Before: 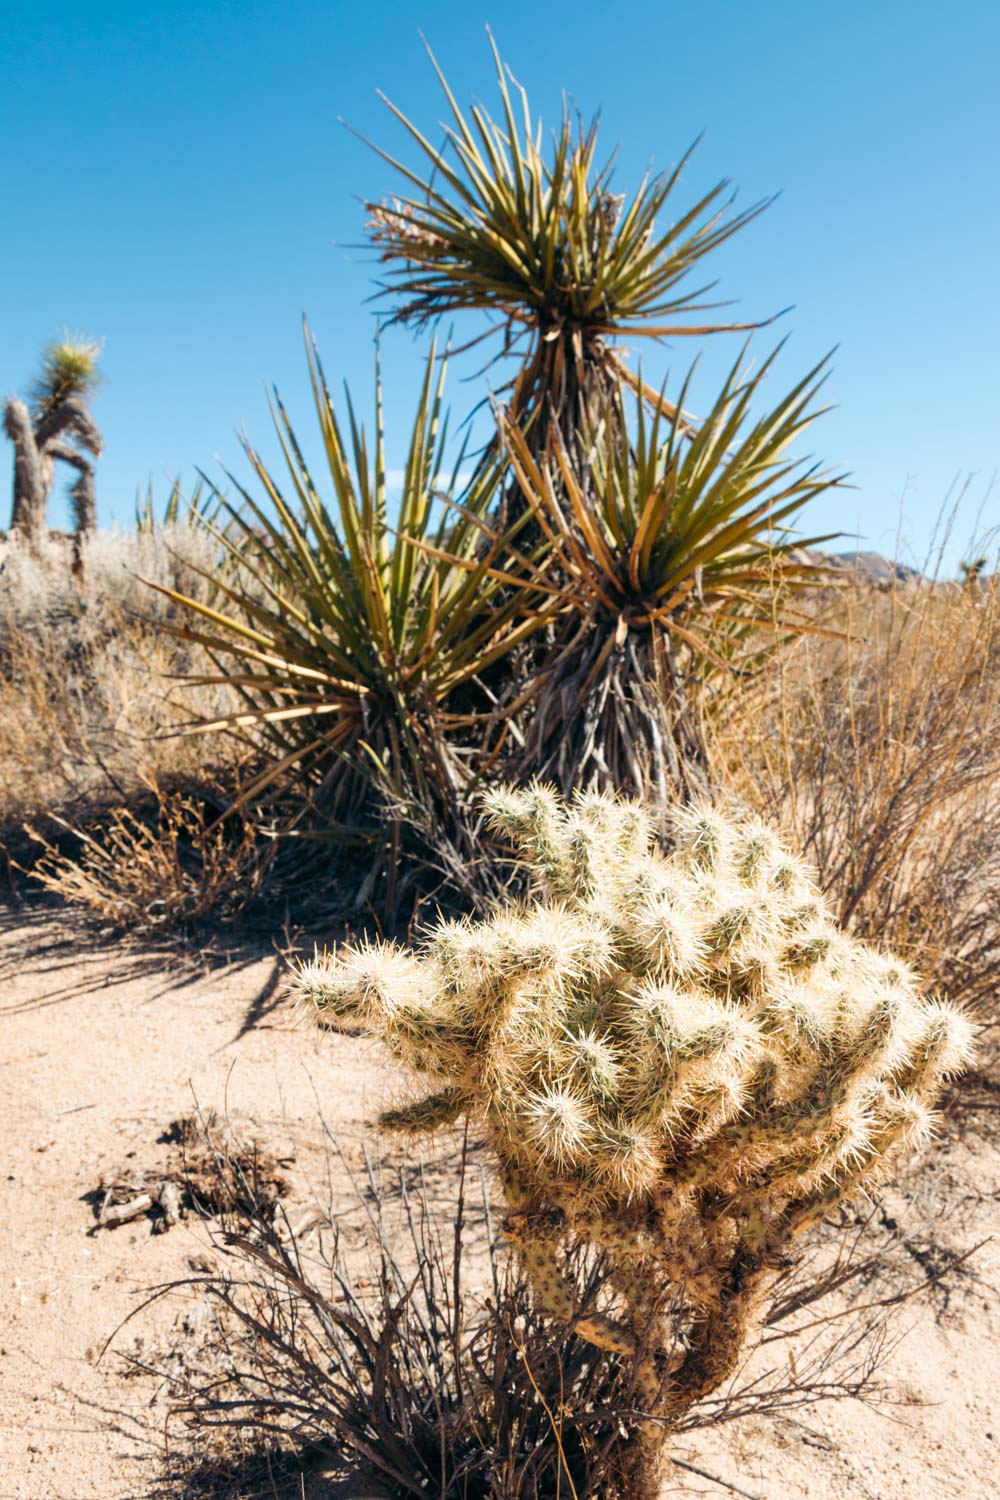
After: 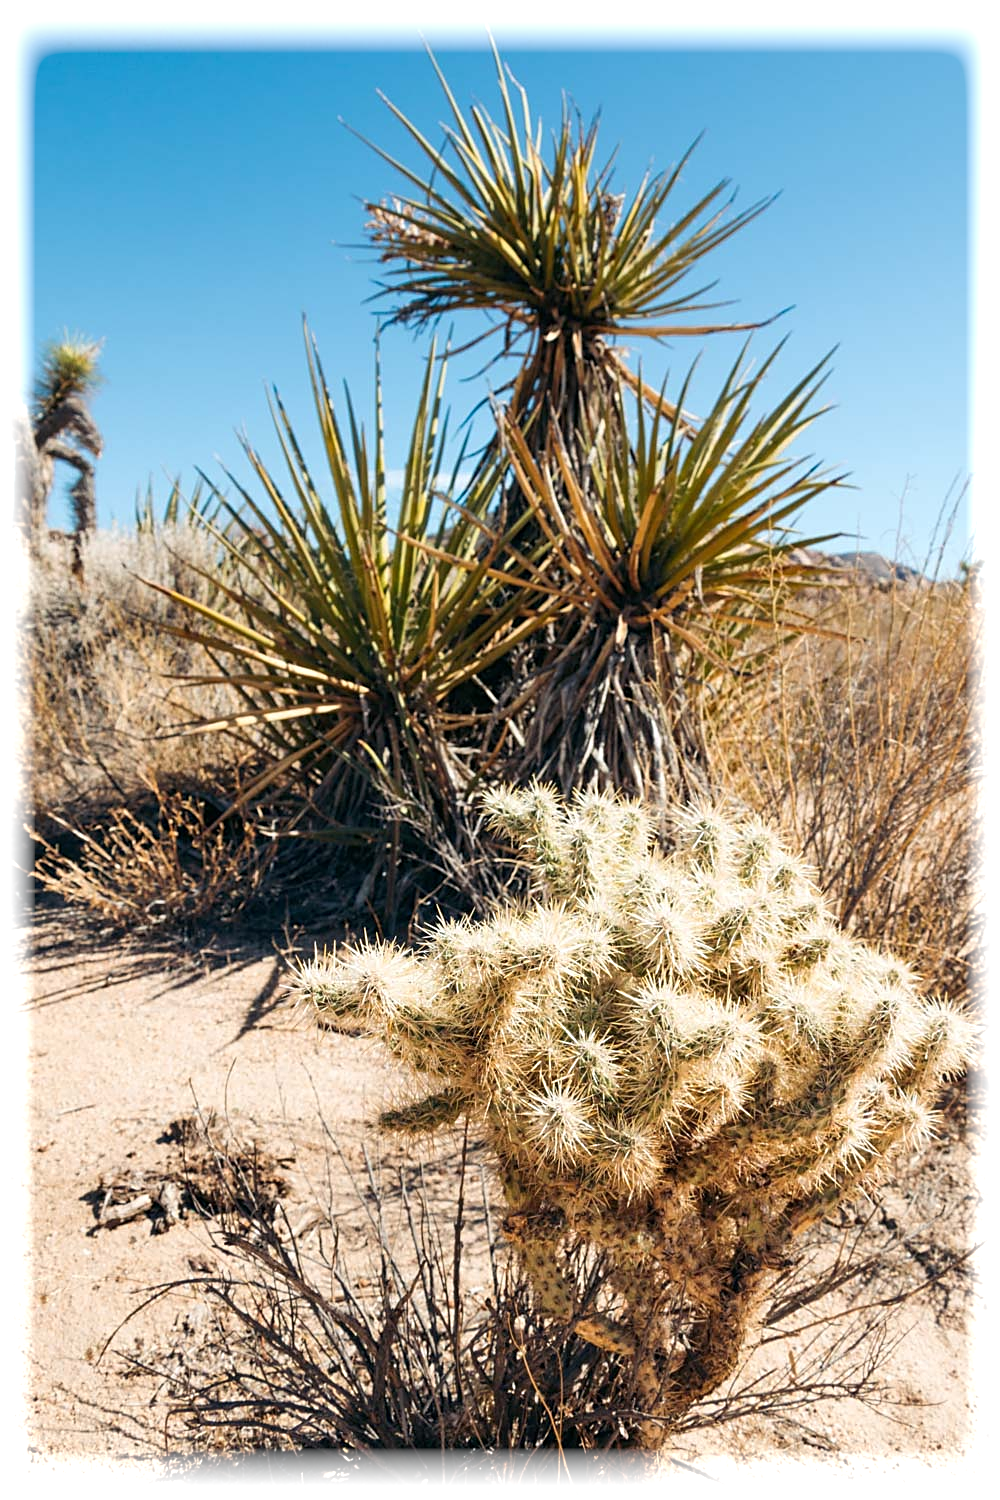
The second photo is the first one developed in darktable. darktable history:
sharpen: on, module defaults
vignetting: fall-off start 93%, fall-off radius 5%, brightness 1, saturation -0.49, automatic ratio true, width/height ratio 1.332, shape 0.04, unbound false
